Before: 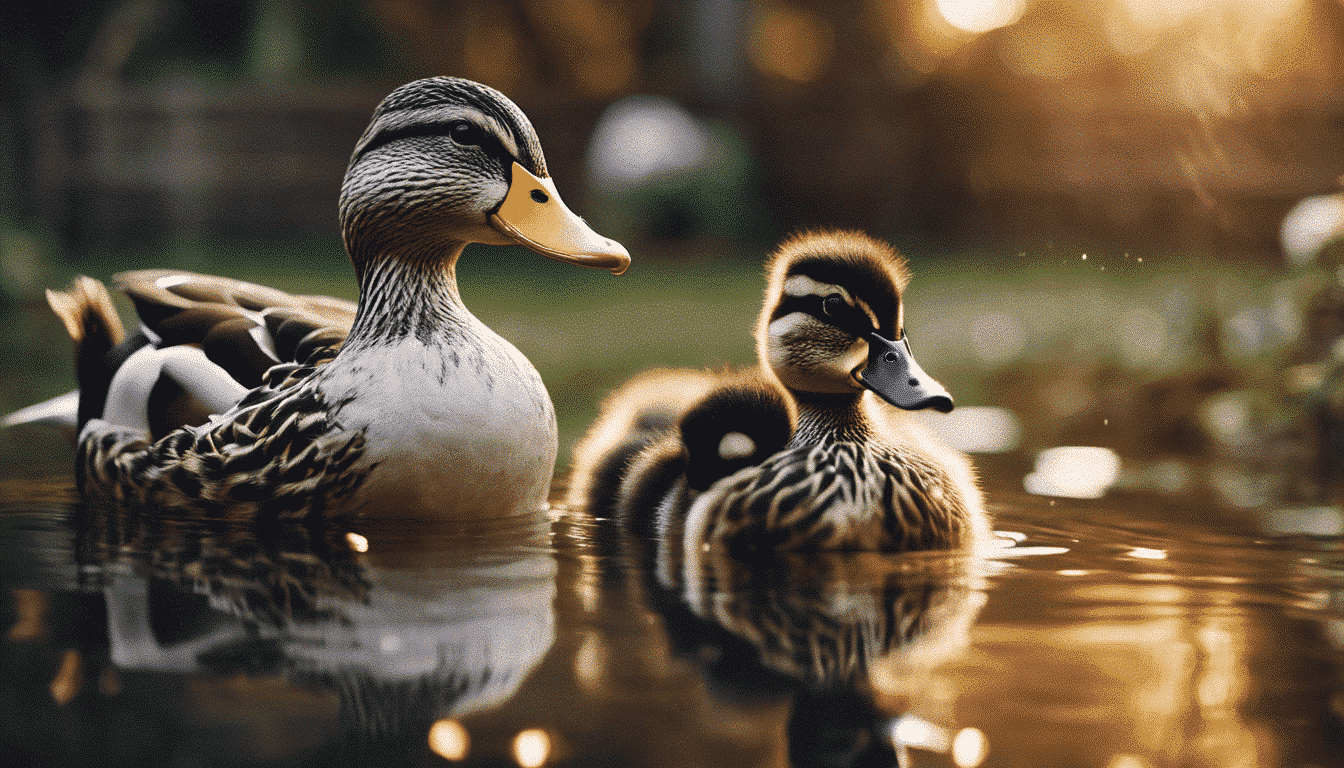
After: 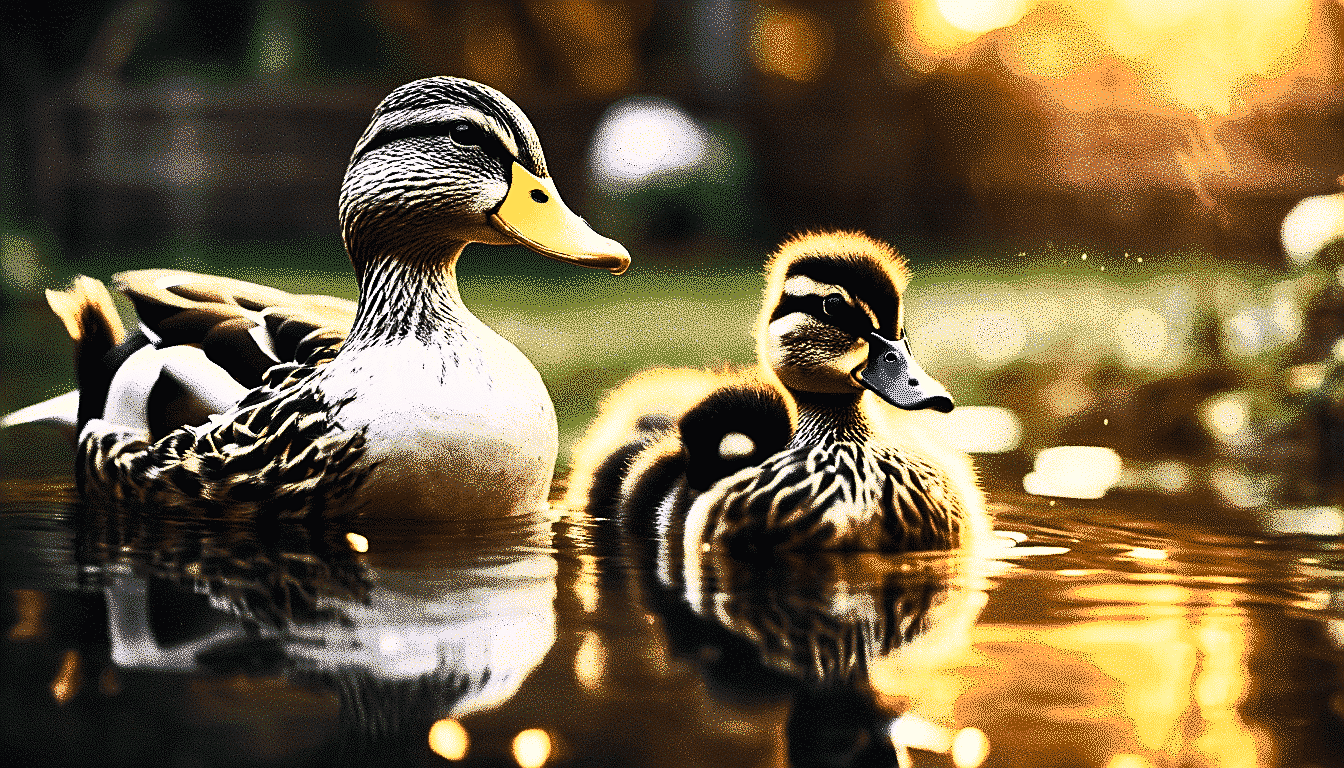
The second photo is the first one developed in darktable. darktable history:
tone curve: curves: ch0 [(0, 0) (0.118, 0.034) (0.182, 0.124) (0.265, 0.214) (0.504, 0.508) (0.783, 0.825) (1, 1)], color space Lab, linked channels, preserve colors none
sharpen: on, module defaults
contrast brightness saturation: contrast 0.83, brightness 0.59, saturation 0.59
